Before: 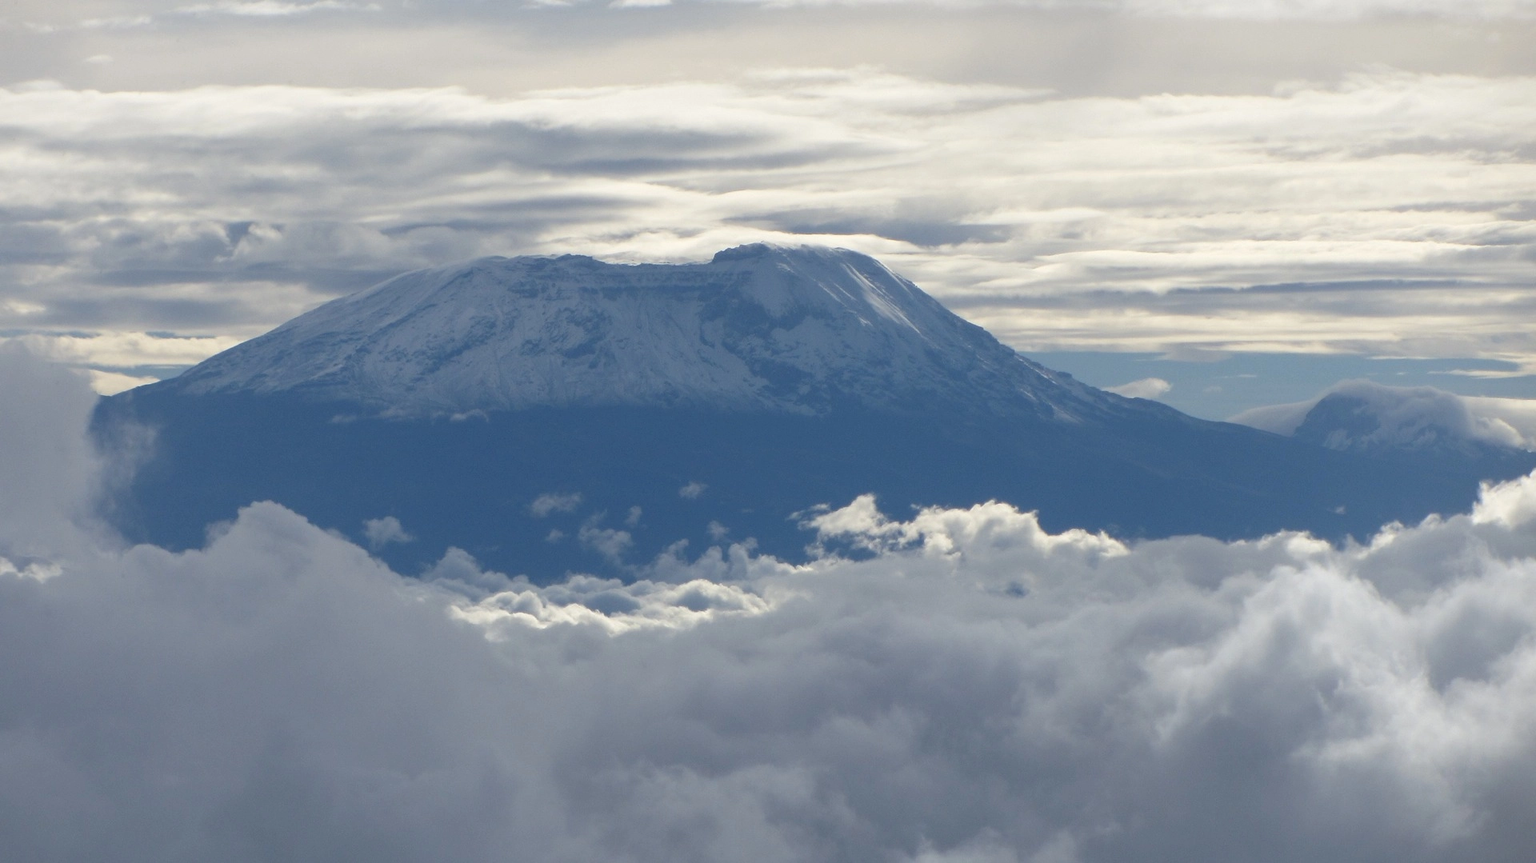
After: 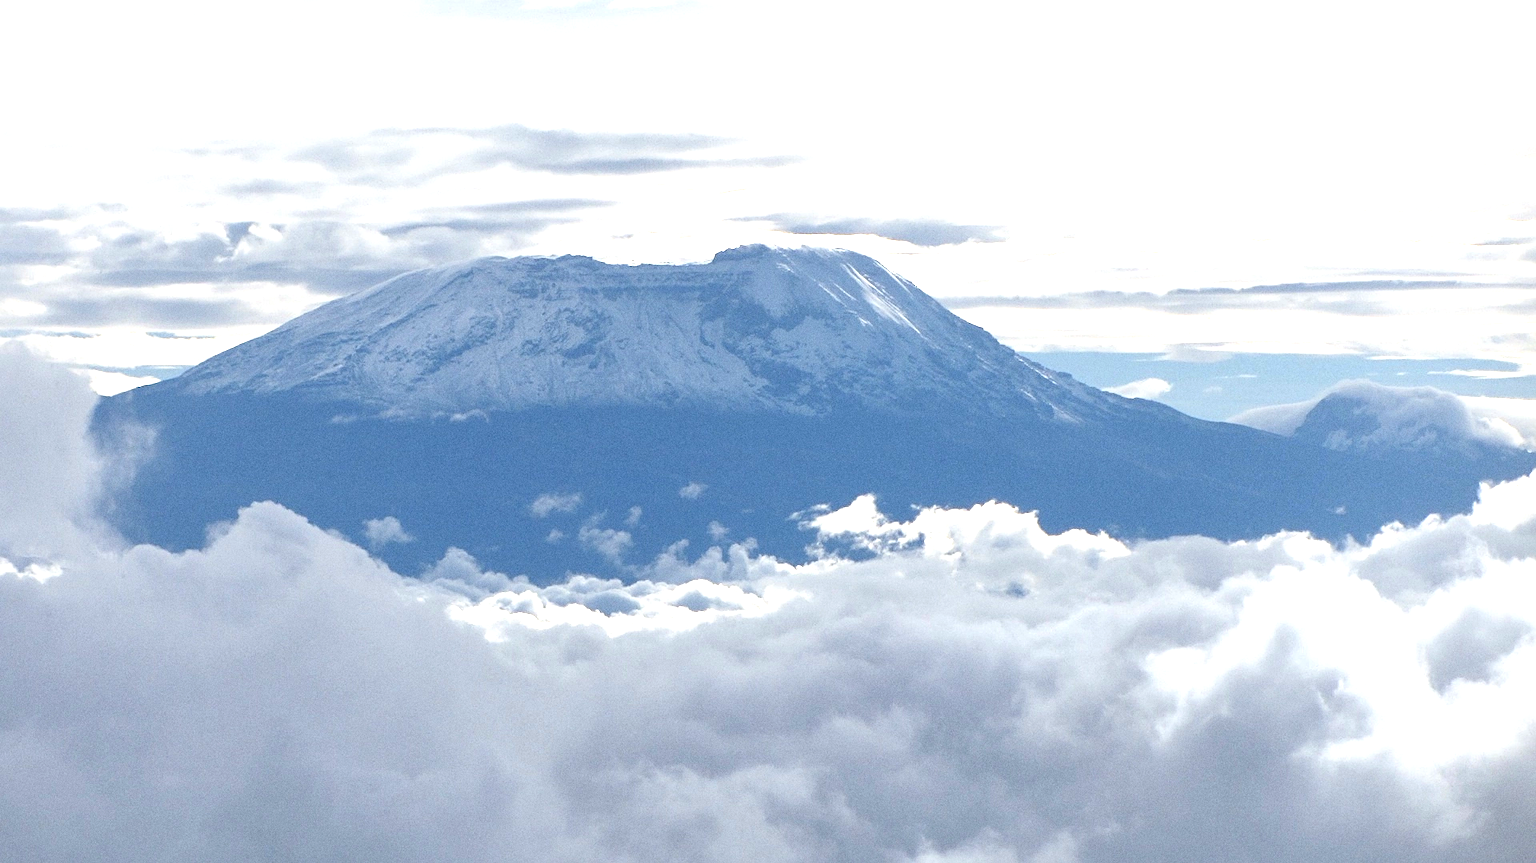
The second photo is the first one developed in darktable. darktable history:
sharpen: on, module defaults
local contrast: mode bilateral grid, contrast 20, coarseness 50, detail 120%, midtone range 0.2
grain: coarseness 0.09 ISO
exposure: black level correction 0, exposure 1.2 EV, compensate exposure bias true, compensate highlight preservation false
